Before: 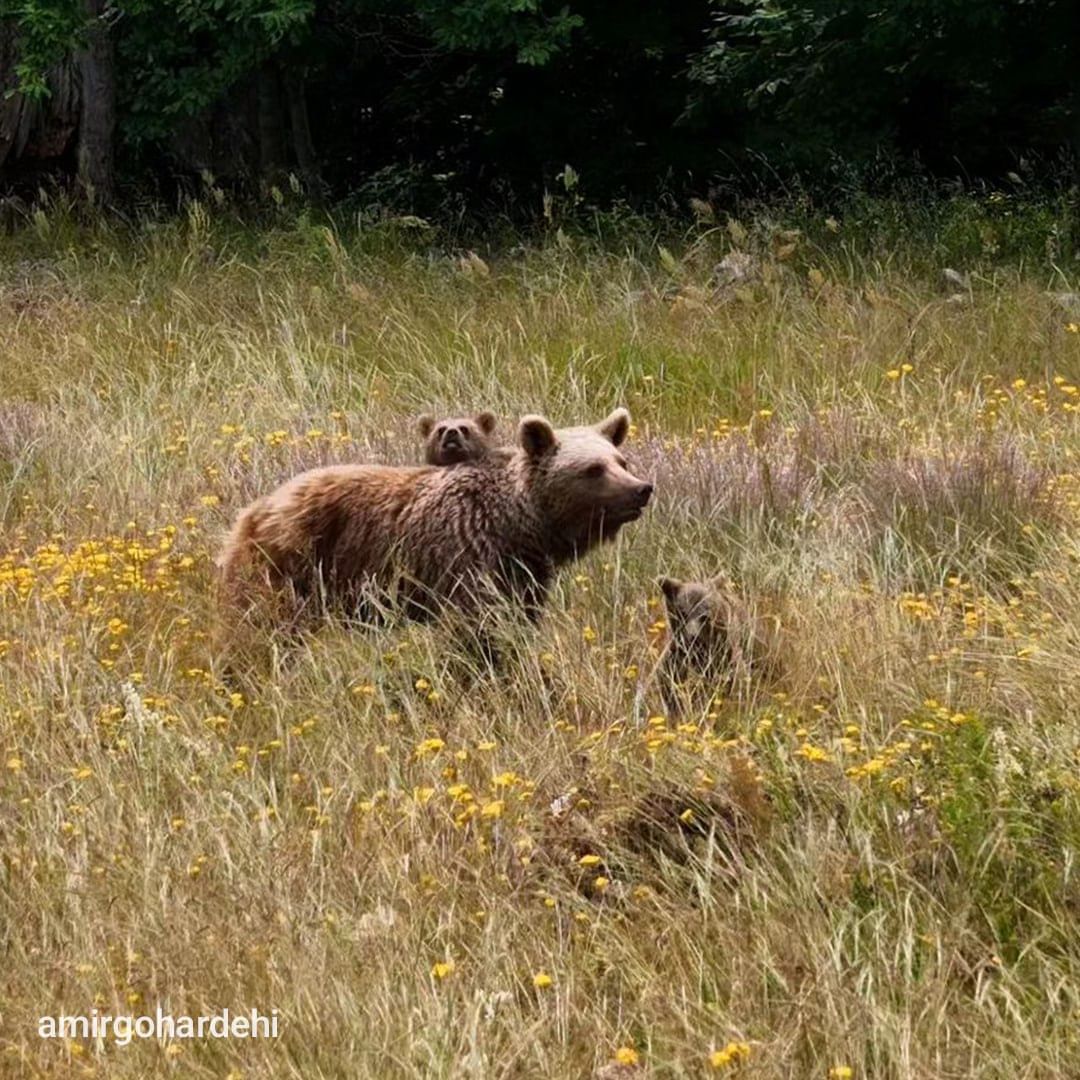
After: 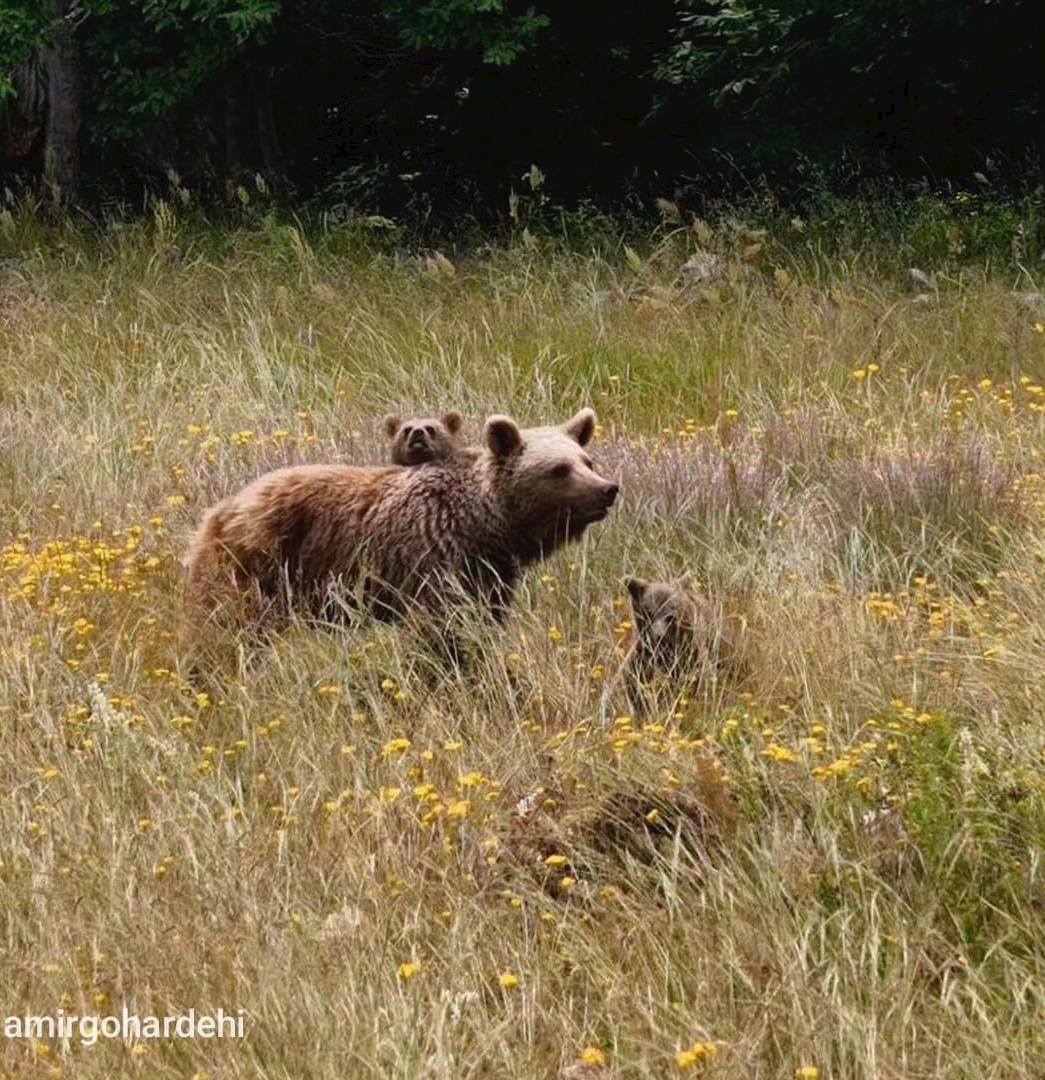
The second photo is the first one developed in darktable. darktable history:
crop and rotate: left 3.238%
tone curve: curves: ch0 [(0, 0) (0.003, 0.032) (0.011, 0.034) (0.025, 0.039) (0.044, 0.055) (0.069, 0.078) (0.1, 0.111) (0.136, 0.147) (0.177, 0.191) (0.224, 0.238) (0.277, 0.291) (0.335, 0.35) (0.399, 0.41) (0.468, 0.48) (0.543, 0.547) (0.623, 0.621) (0.709, 0.699) (0.801, 0.789) (0.898, 0.884) (1, 1)], preserve colors none
